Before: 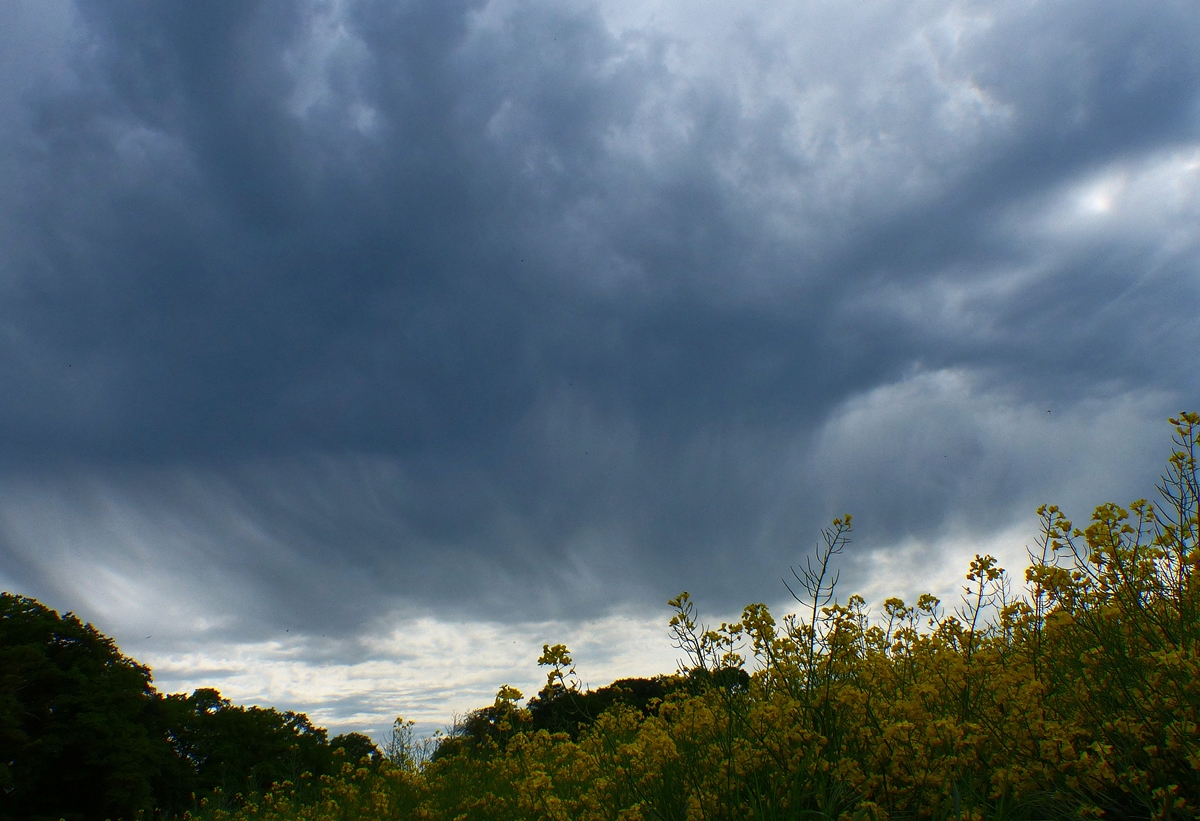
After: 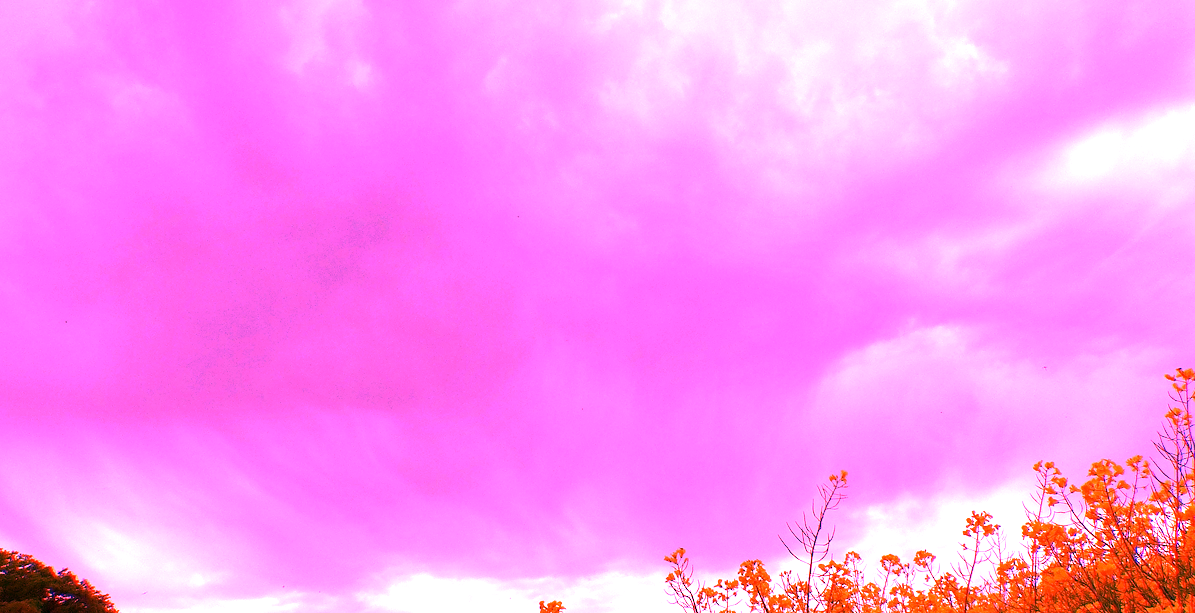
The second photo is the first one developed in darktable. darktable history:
crop: left 0.387%, top 5.469%, bottom 19.809%
exposure: black level correction 0.001, exposure 0.5 EV, compensate exposure bias true, compensate highlight preservation false
white balance: red 4.26, blue 1.802
